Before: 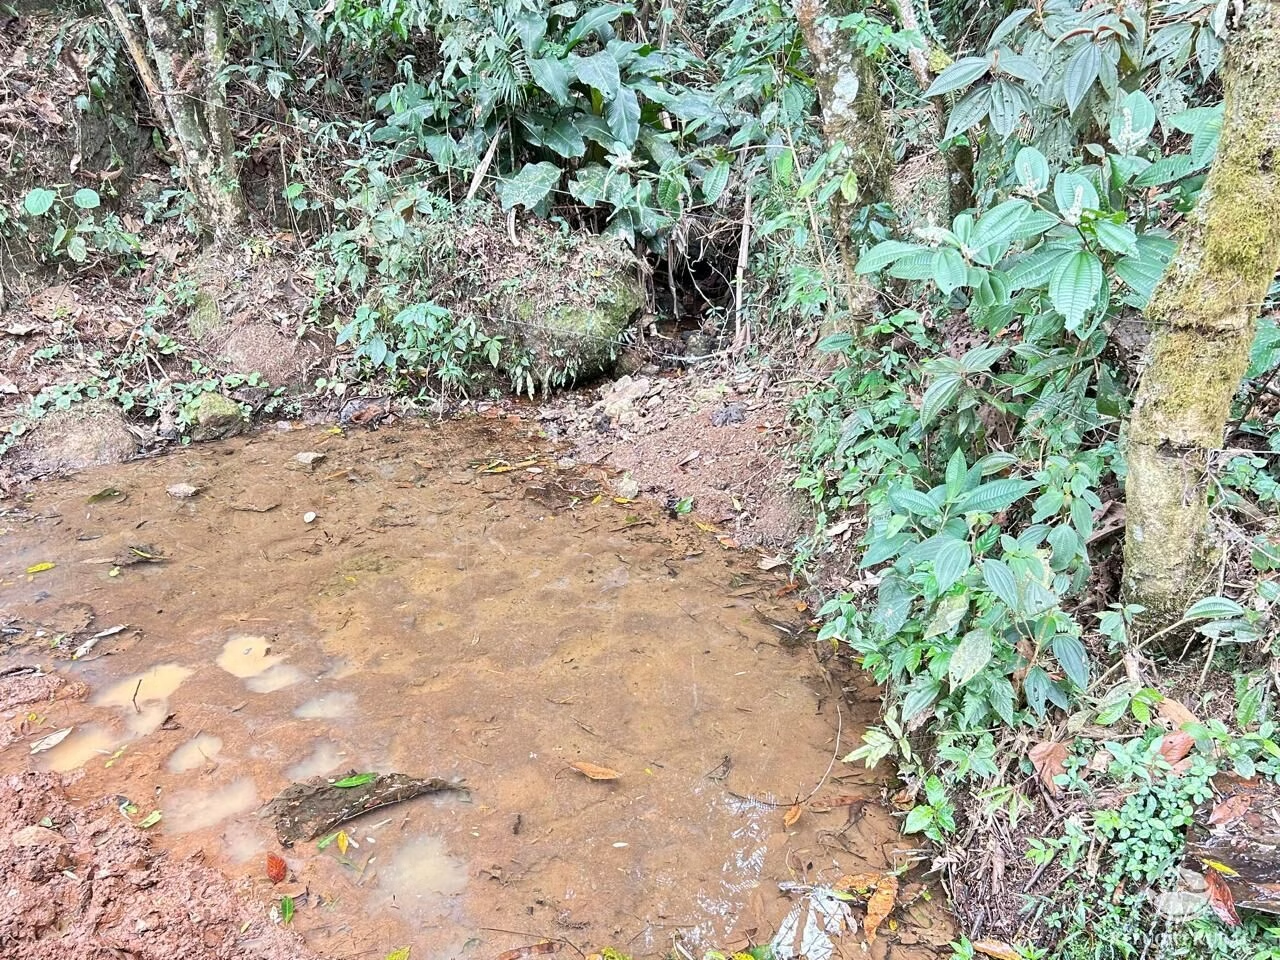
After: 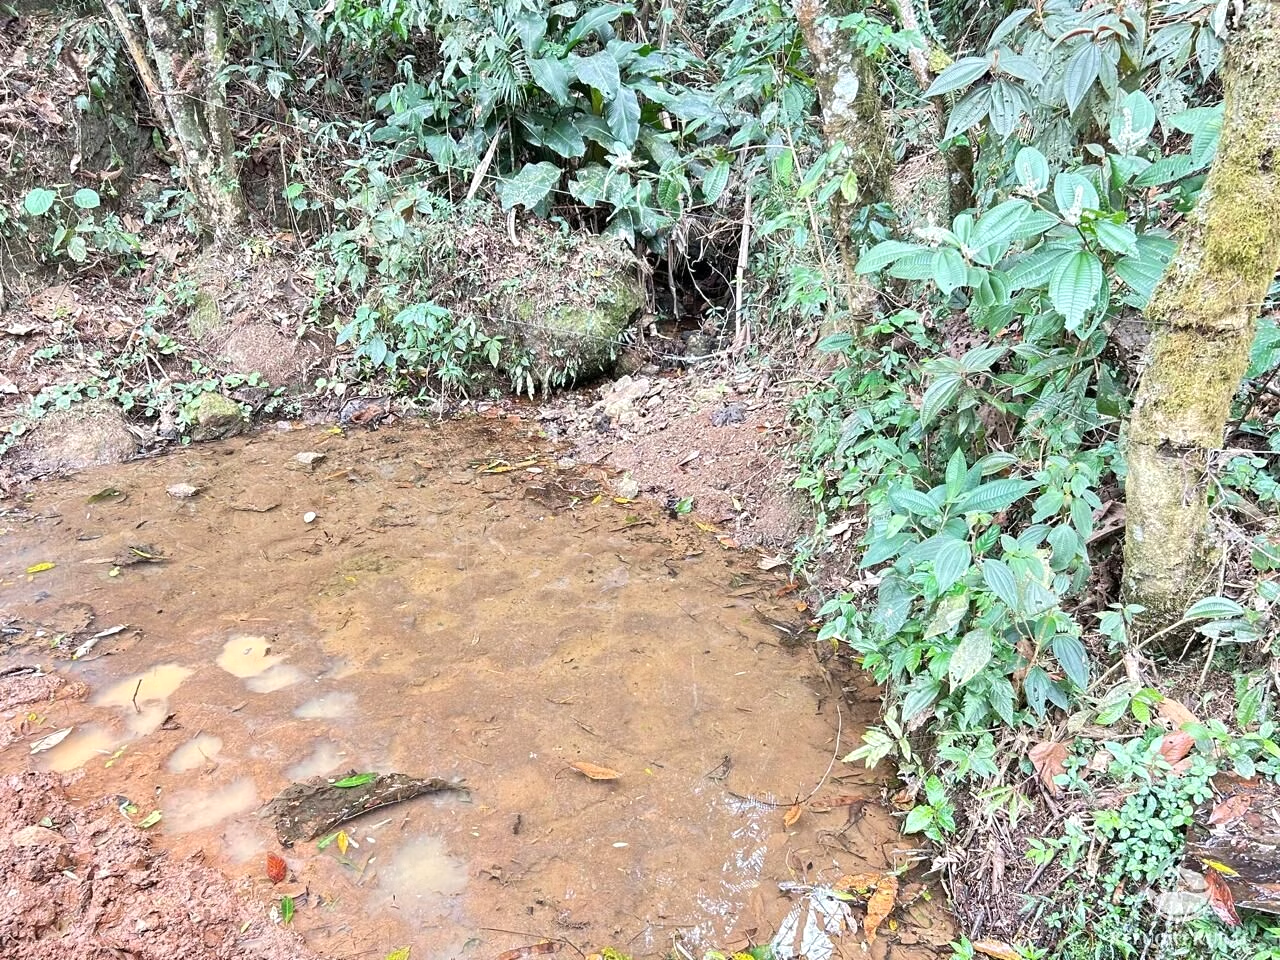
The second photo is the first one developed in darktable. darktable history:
exposure: exposure 0.132 EV, compensate highlight preservation false
